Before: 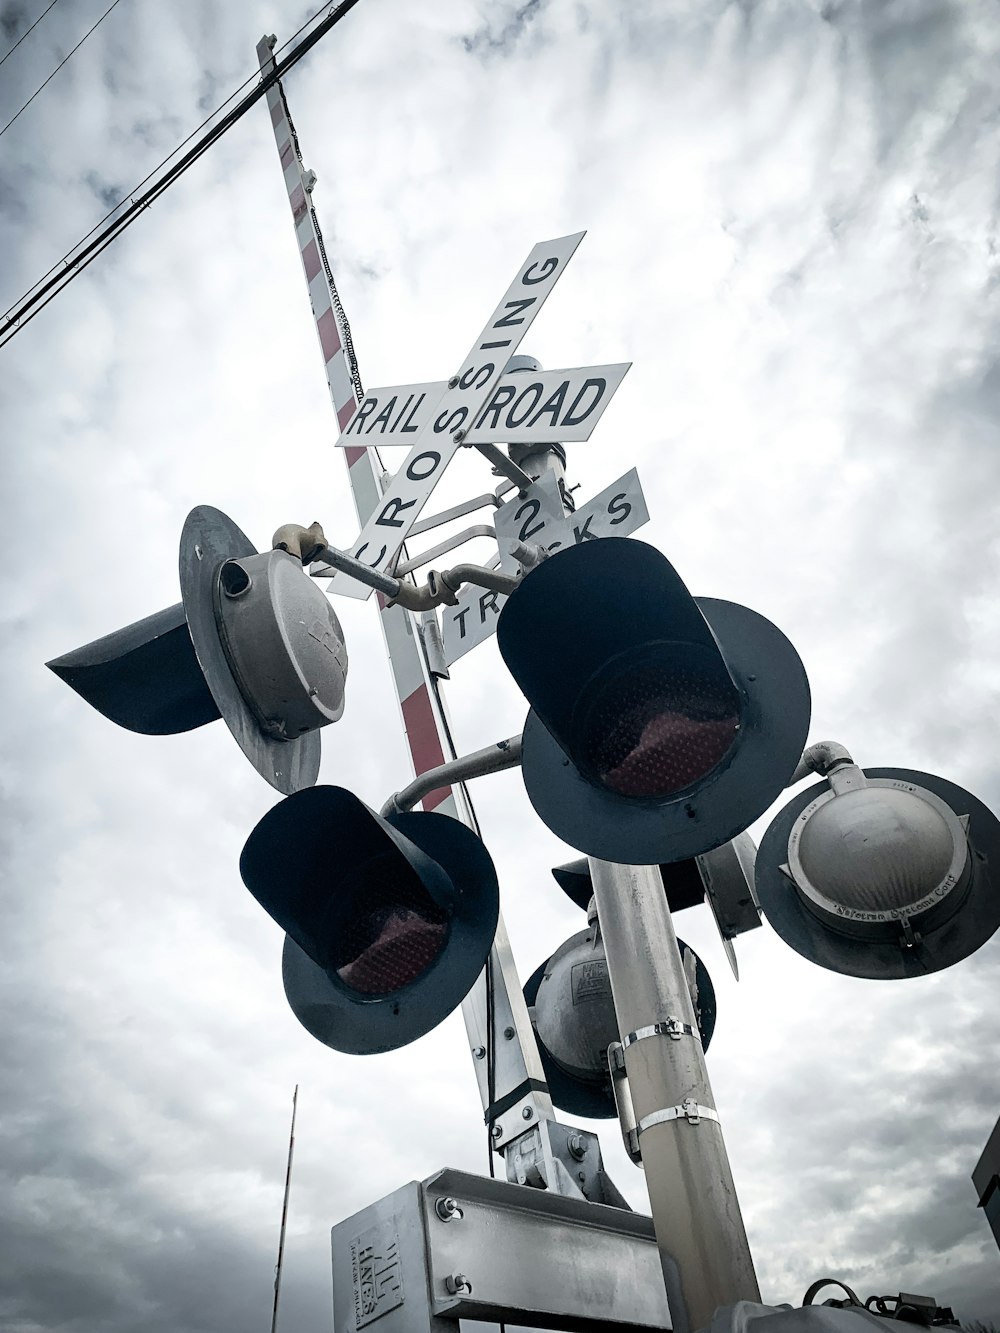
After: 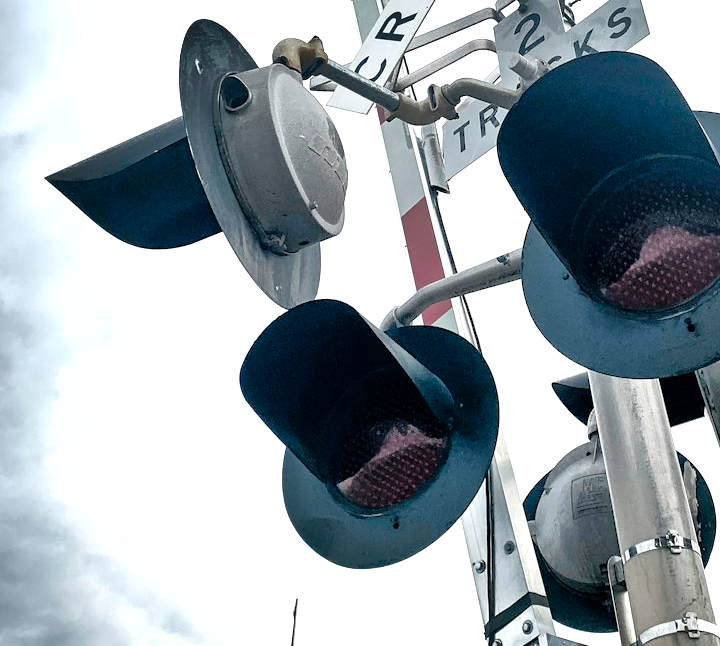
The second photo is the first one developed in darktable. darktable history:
tone equalizer: -7 EV 0.15 EV, -6 EV 0.6 EV, -5 EV 1.15 EV, -4 EV 1.33 EV, -3 EV 1.15 EV, -2 EV 0.6 EV, -1 EV 0.15 EV, mask exposure compensation -0.5 EV
crop: top 36.498%, right 27.964%, bottom 14.995%
shadows and highlights: soften with gaussian
exposure: black level correction 0.001, exposure 0.5 EV, compensate exposure bias true, compensate highlight preservation false
